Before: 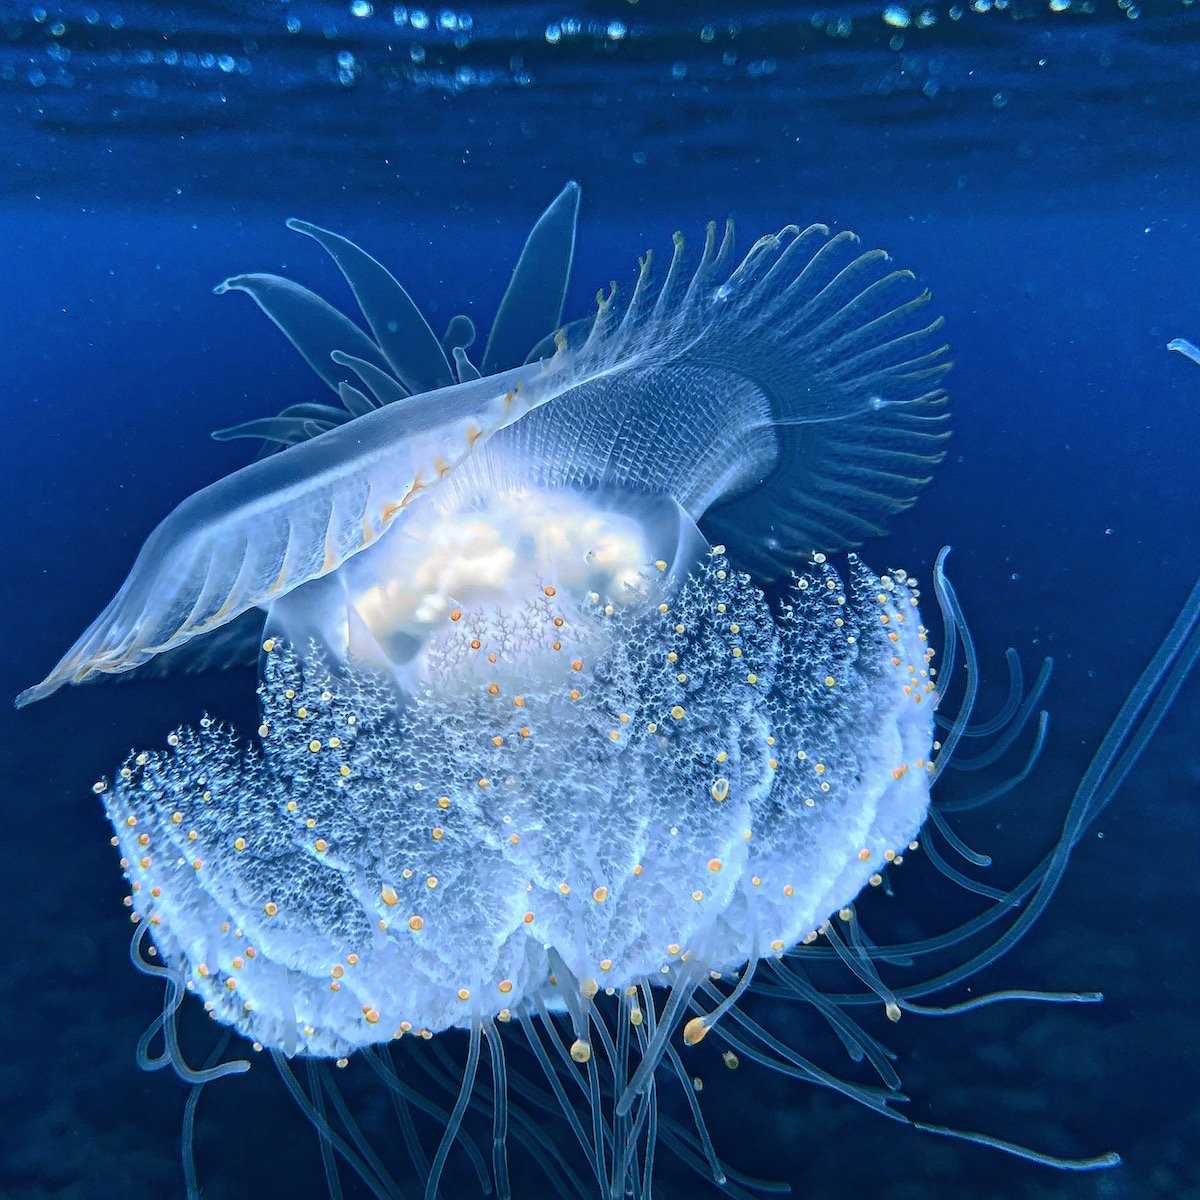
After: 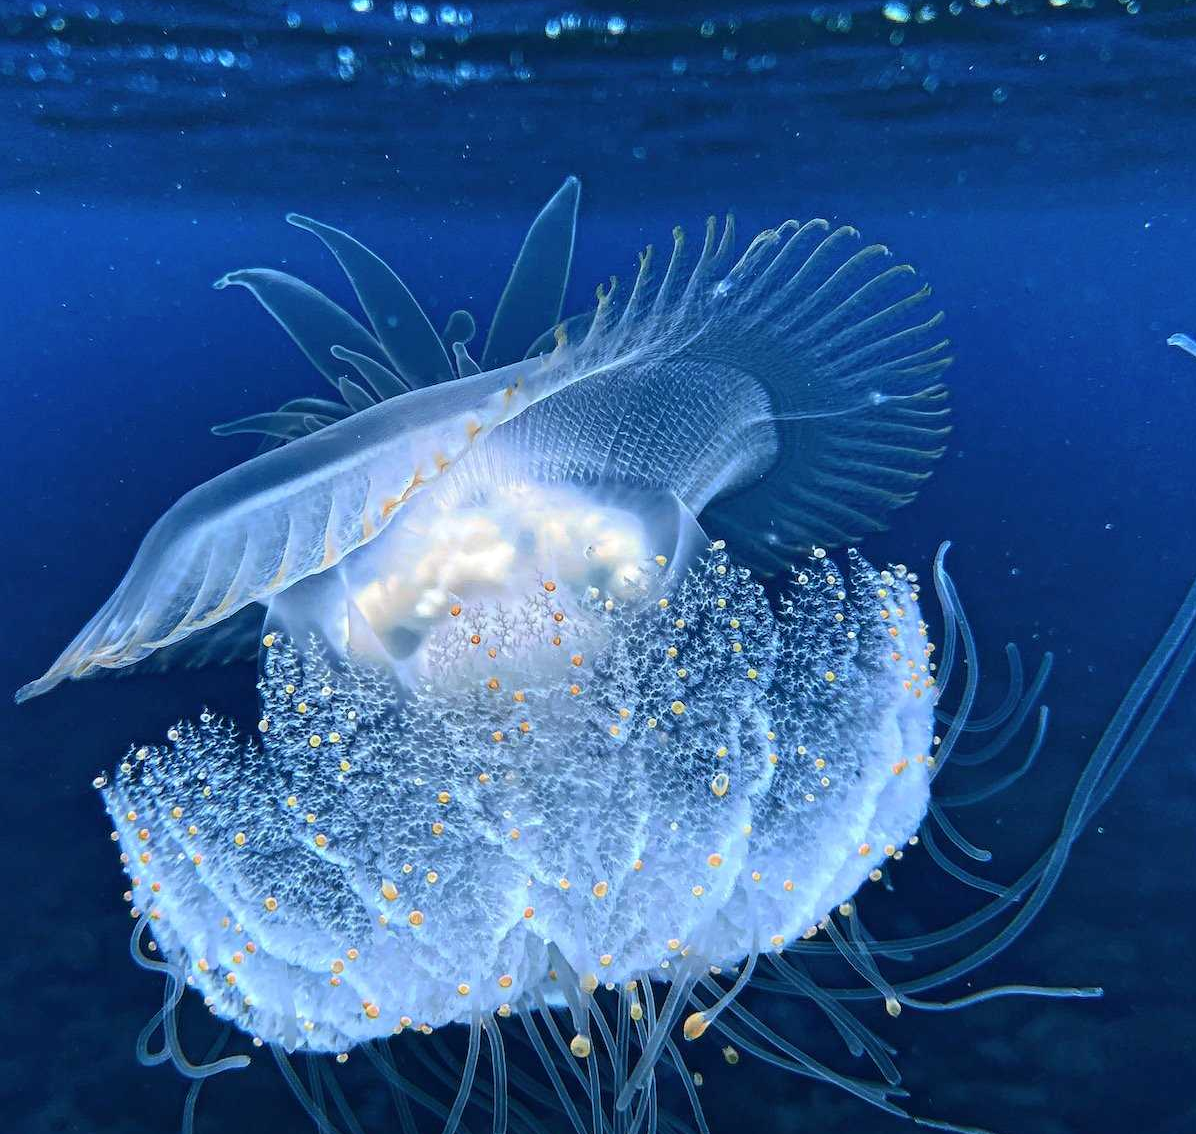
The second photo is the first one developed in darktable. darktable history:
shadows and highlights: shadows 12, white point adjustment 1.2, soften with gaussian
crop: top 0.448%, right 0.264%, bottom 5.045%
